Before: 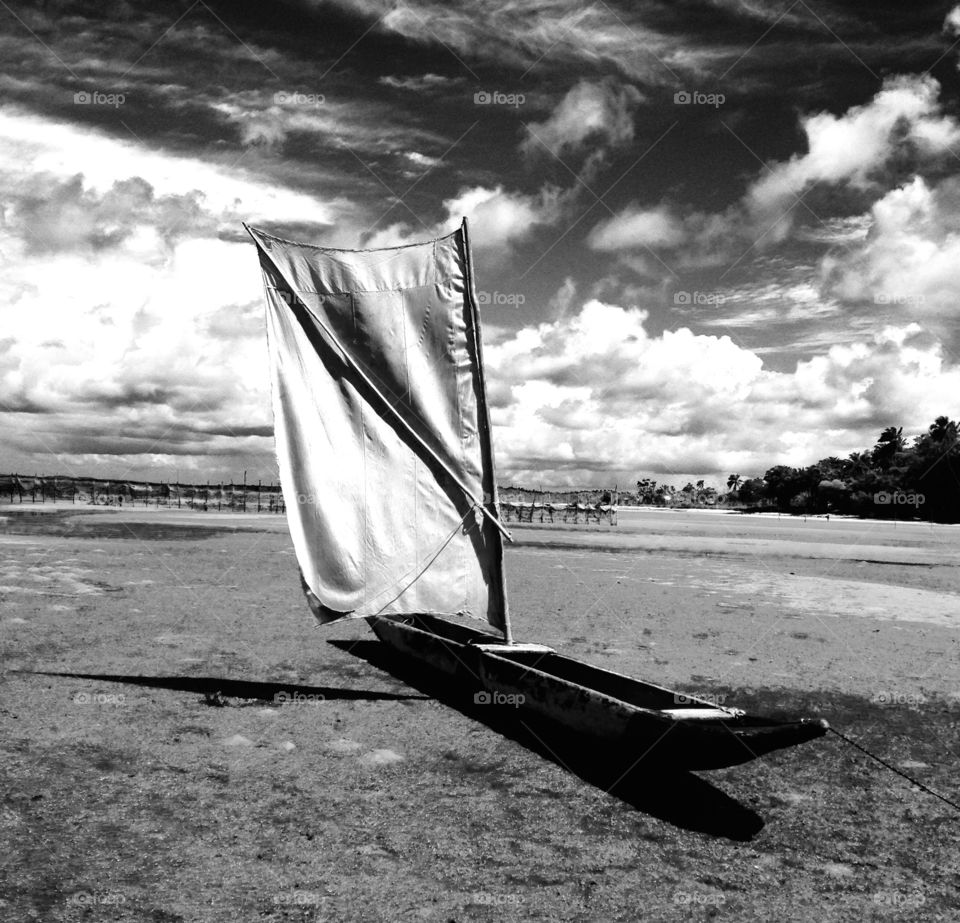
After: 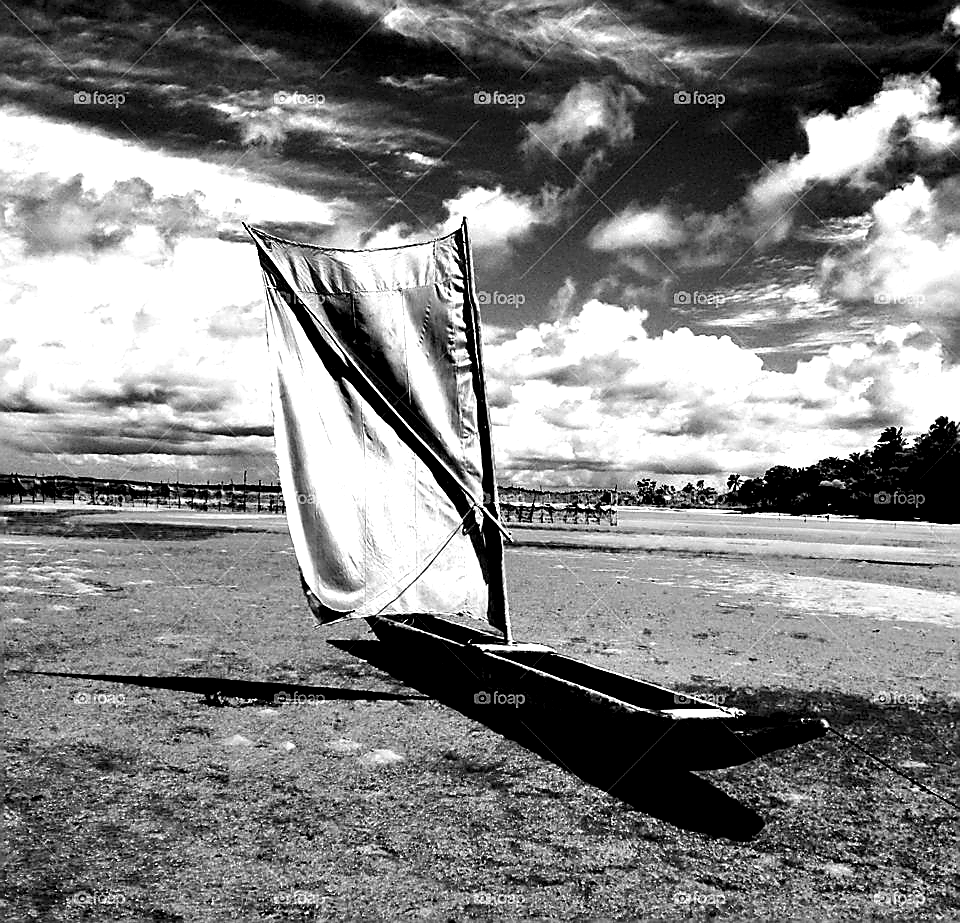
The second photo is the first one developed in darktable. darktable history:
sharpen: radius 1.375, amount 1.261, threshold 0.812
color zones: curves: ch0 [(0, 0.5) (0.125, 0.4) (0.25, 0.5) (0.375, 0.4) (0.5, 0.4) (0.625, 0.6) (0.75, 0.6) (0.875, 0.5)]; ch1 [(0, 0.4) (0.125, 0.5) (0.25, 0.4) (0.375, 0.4) (0.5, 0.4) (0.625, 0.4) (0.75, 0.5) (0.875, 0.4)]; ch2 [(0, 0.6) (0.125, 0.5) (0.25, 0.5) (0.375, 0.6) (0.5, 0.6) (0.625, 0.5) (0.75, 0.5) (0.875, 0.5)]
contrast equalizer: octaves 7, y [[0.6 ×6], [0.55 ×6], [0 ×6], [0 ×6], [0 ×6]]
